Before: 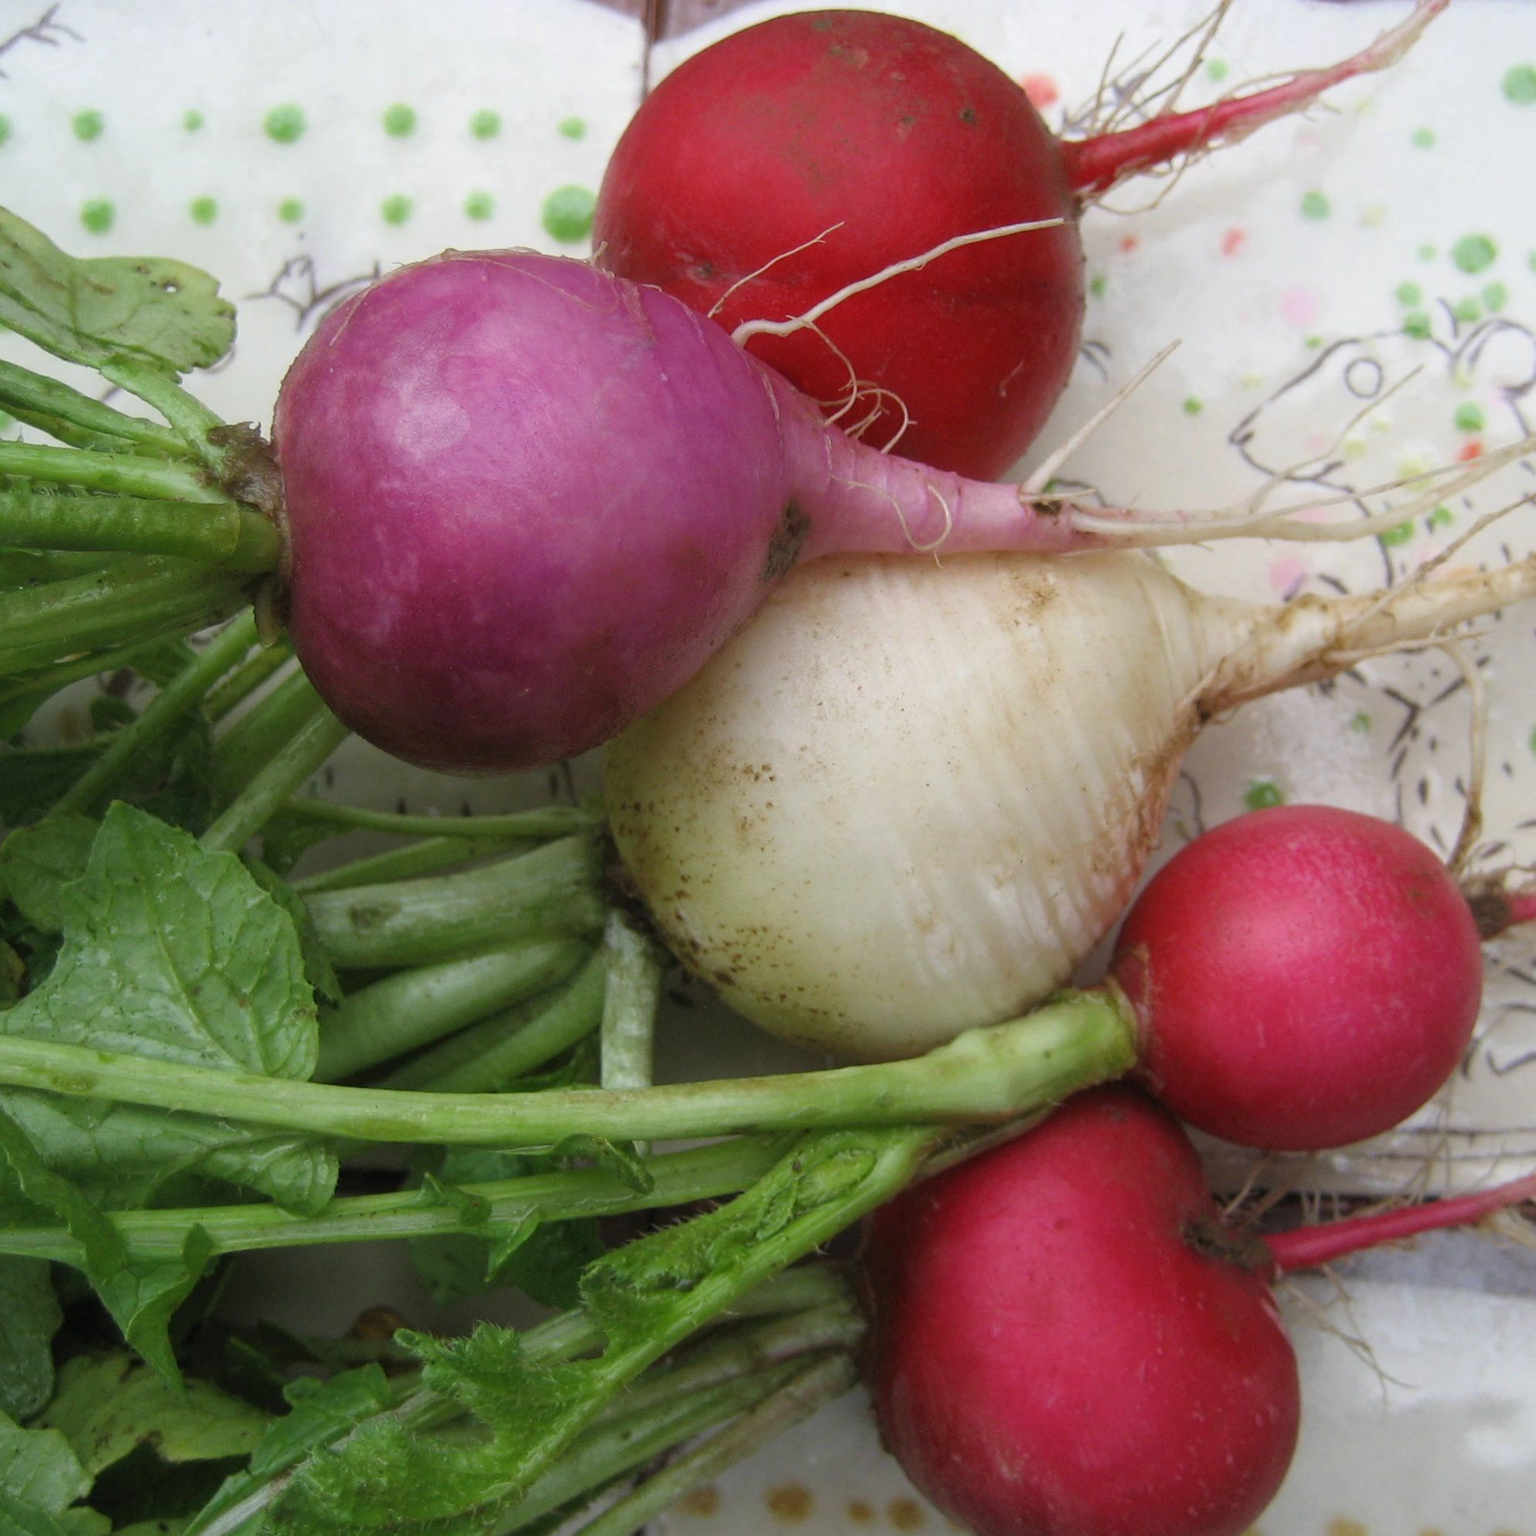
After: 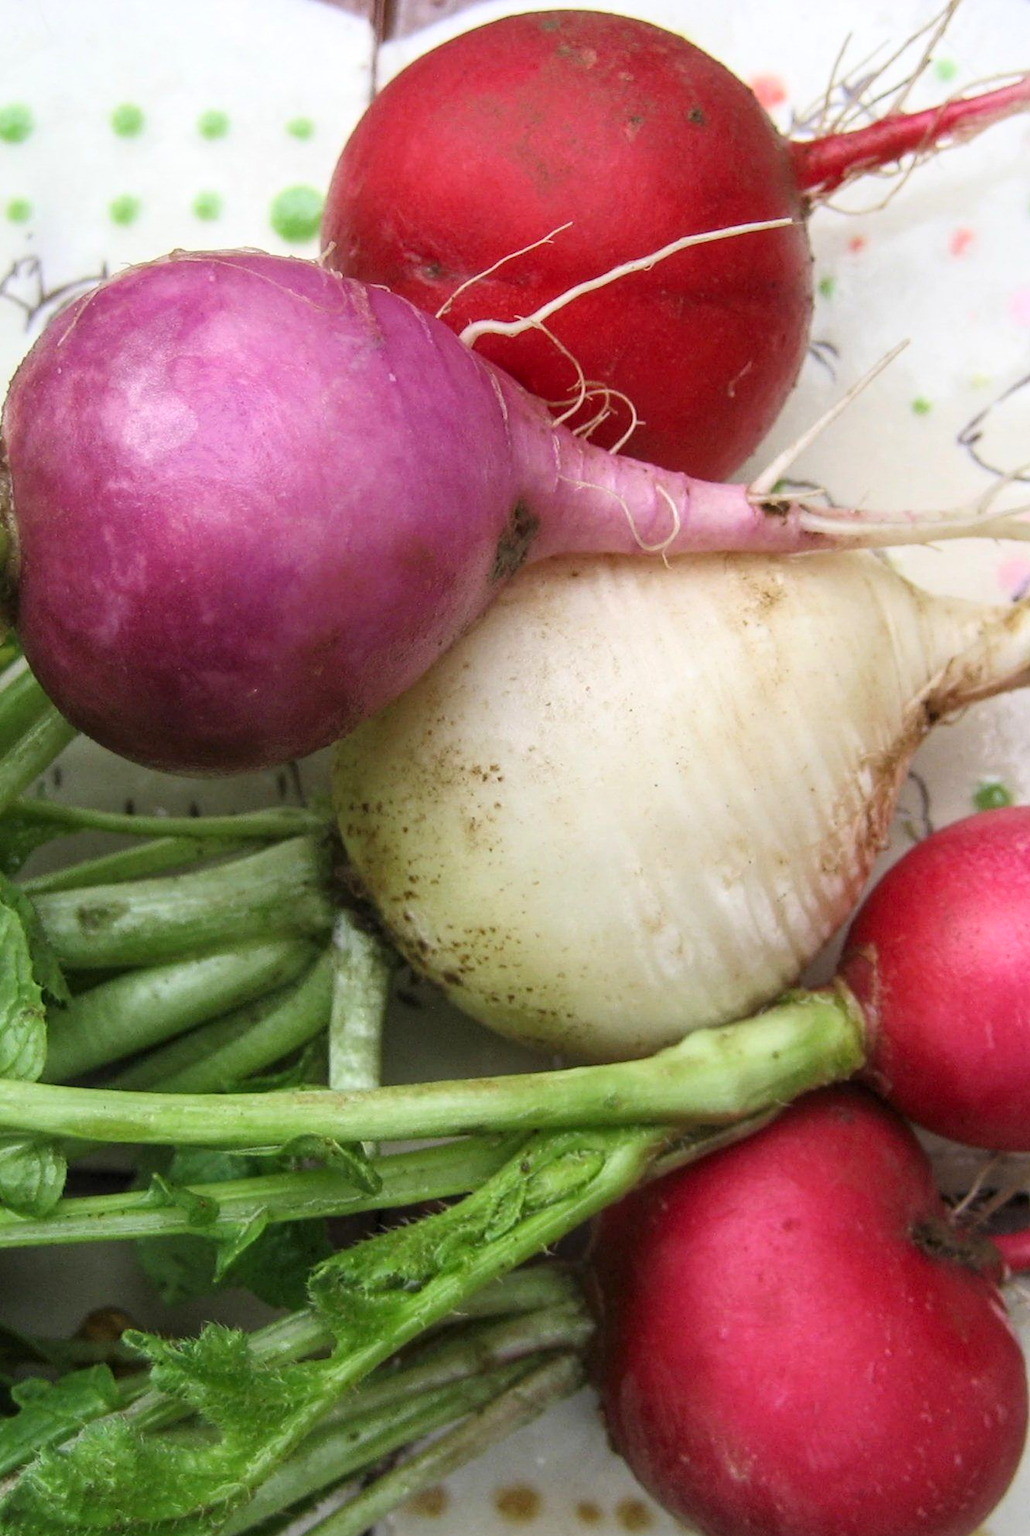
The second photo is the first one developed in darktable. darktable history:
crop and rotate: left 17.813%, right 15.127%
tone equalizer: edges refinement/feathering 500, mask exposure compensation -1.57 EV, preserve details no
contrast brightness saturation: contrast 0.204, brightness 0.15, saturation 0.141
local contrast: on, module defaults
shadows and highlights: shadows -11.18, white point adjustment 1.6, highlights 9.19
